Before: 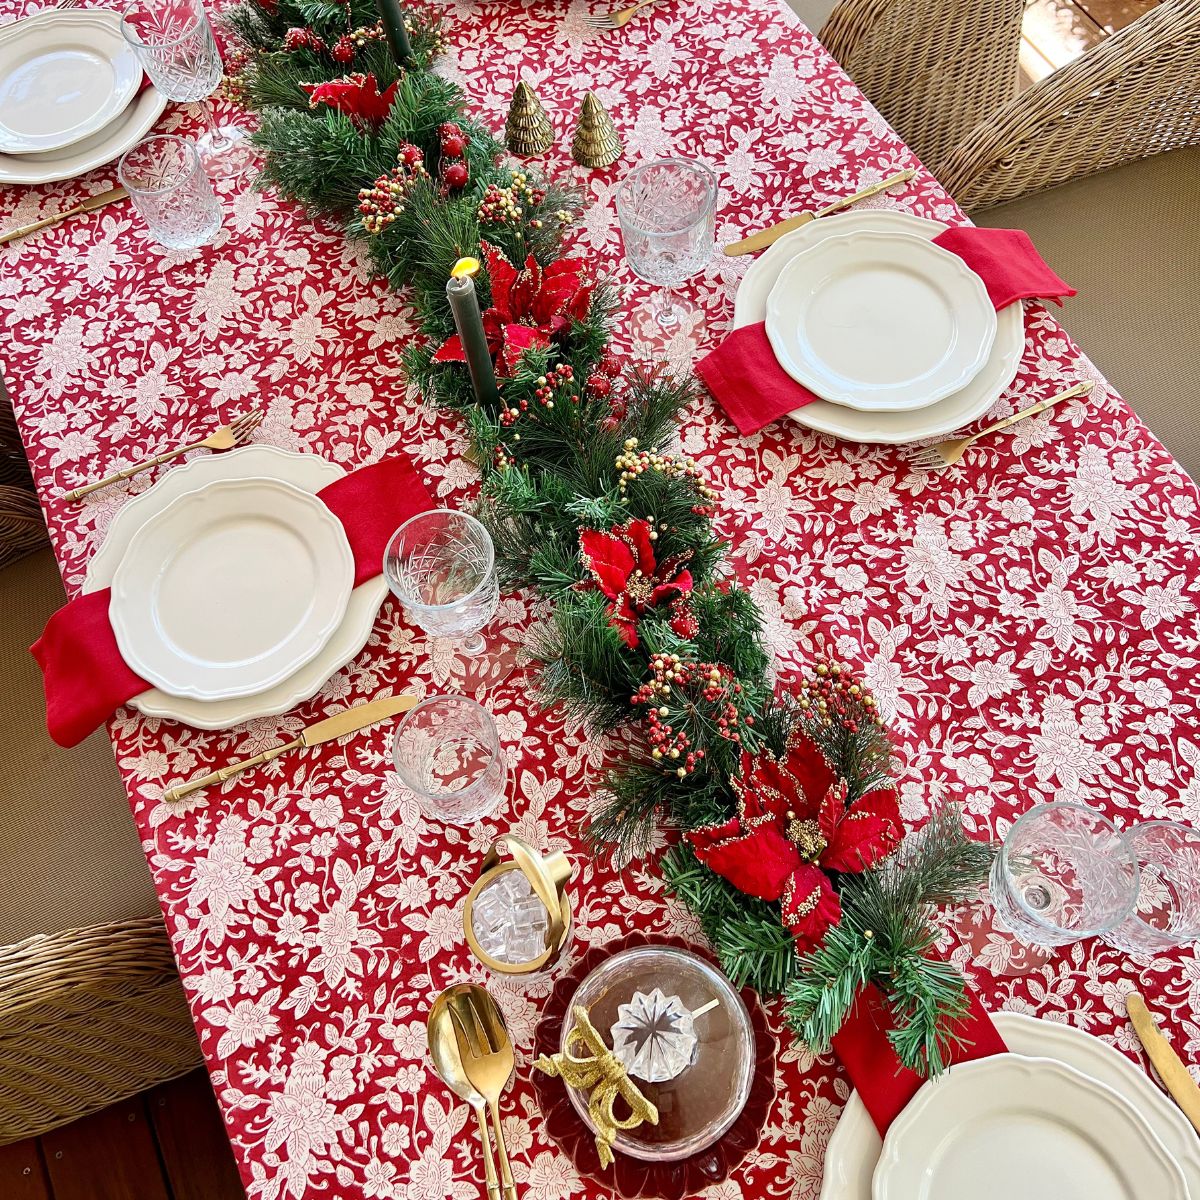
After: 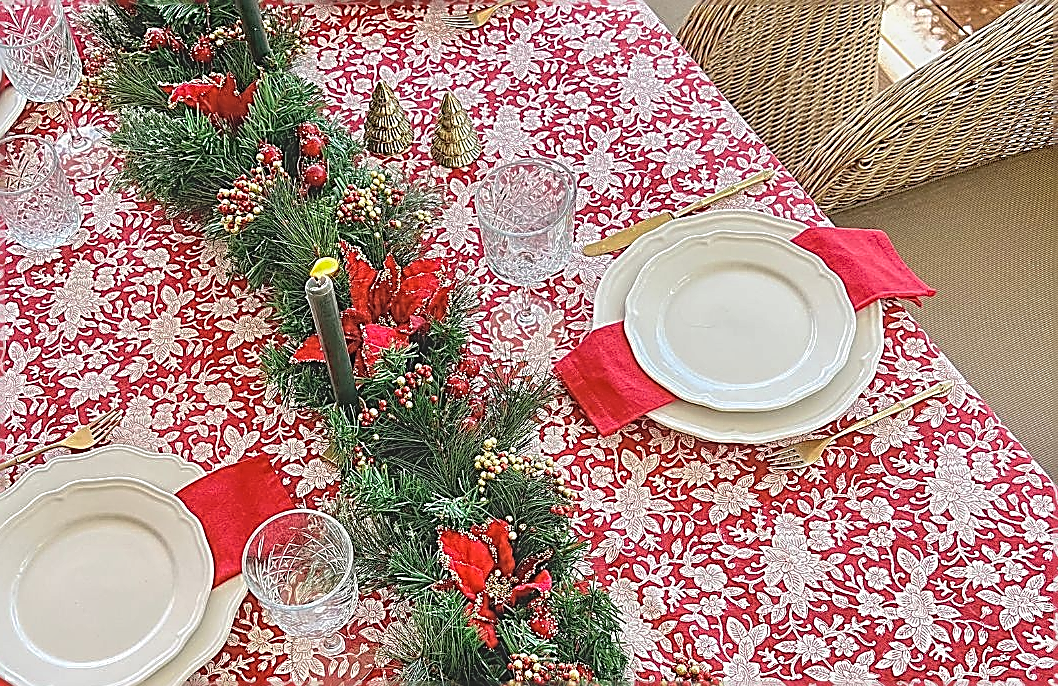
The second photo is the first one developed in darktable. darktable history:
local contrast: highlights 66%, shadows 33%, detail 166%, midtone range 0.2
sharpen: amount 2
crop and rotate: left 11.812%, bottom 42.776%
